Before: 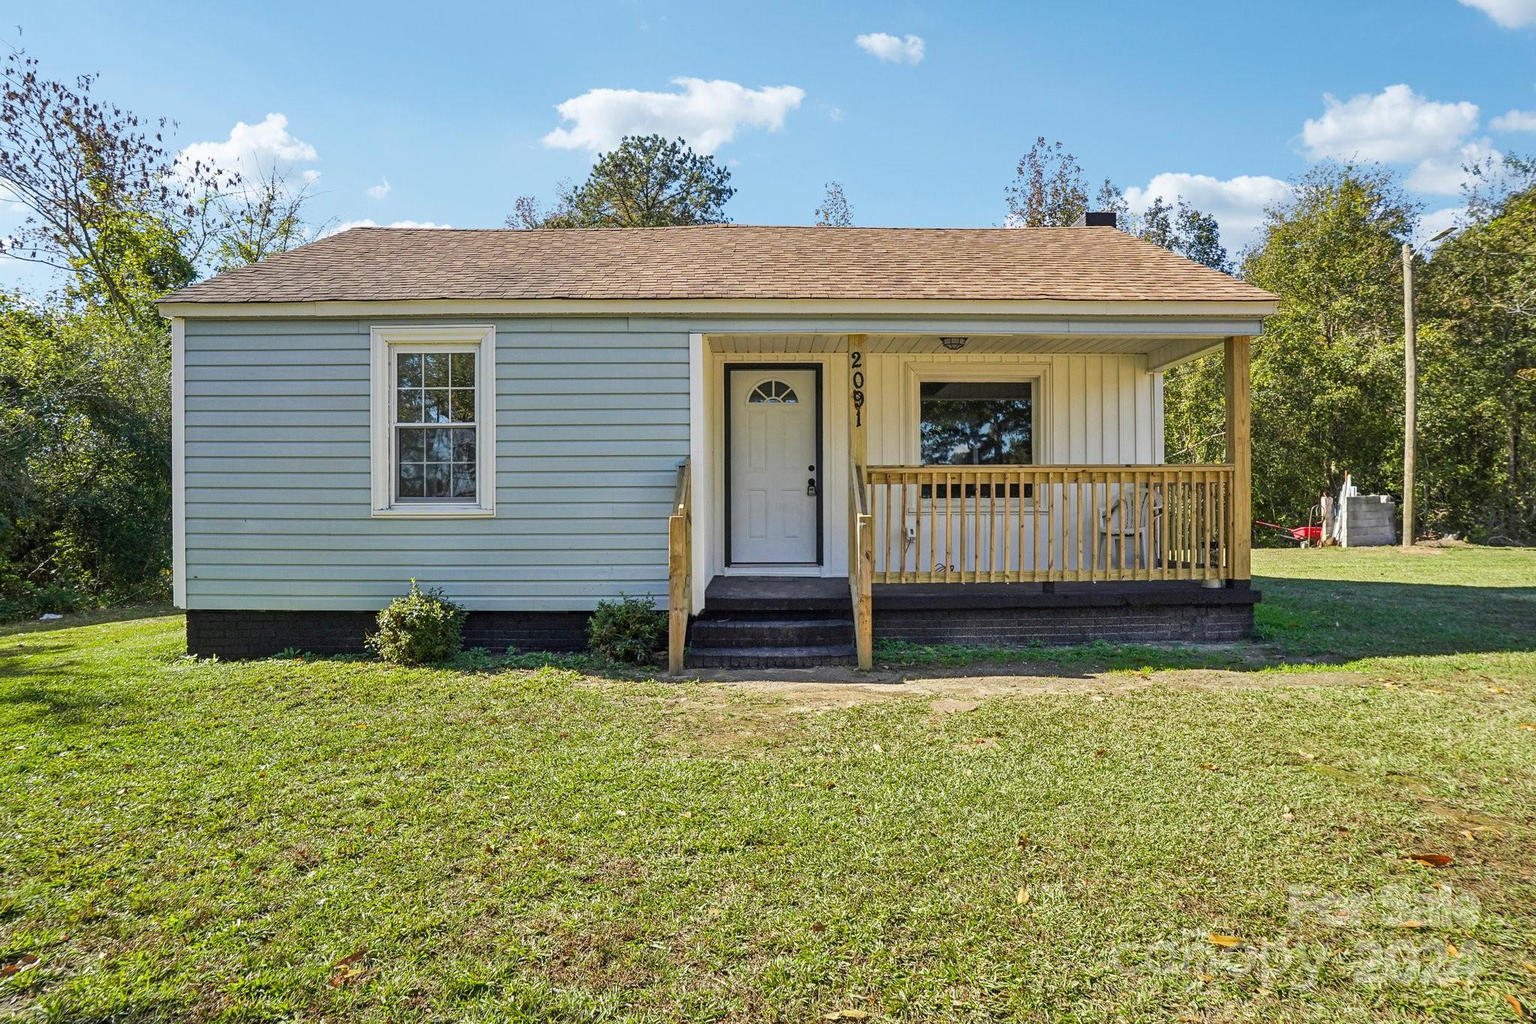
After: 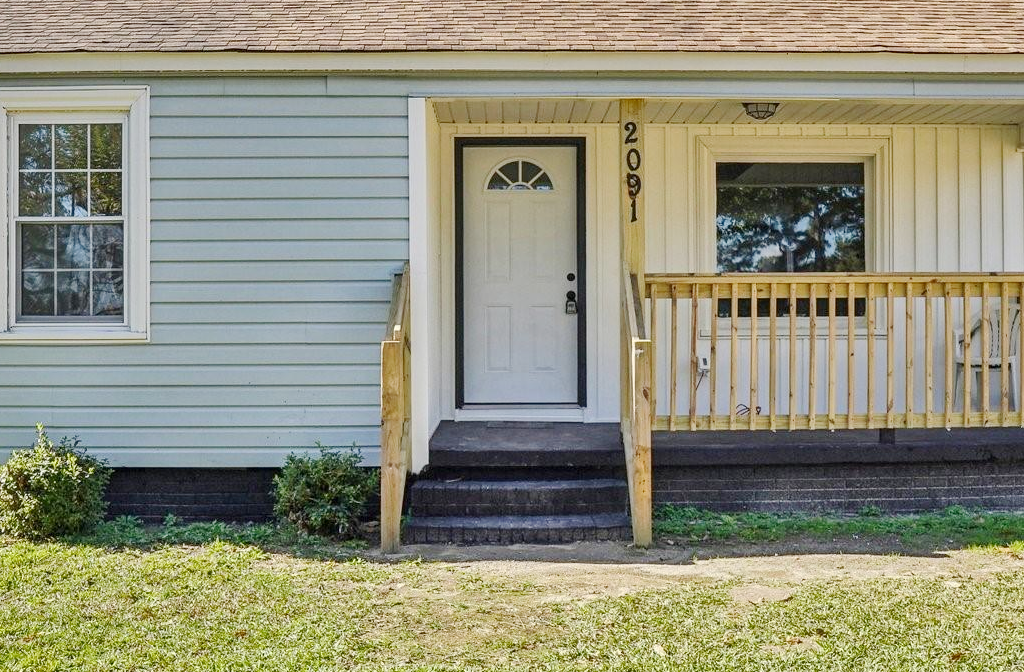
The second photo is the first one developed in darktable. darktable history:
crop: left 24.982%, top 25.432%, right 25.012%, bottom 25.334%
shadows and highlights: soften with gaussian
base curve: curves: ch0 [(0, 0) (0.158, 0.273) (0.879, 0.895) (1, 1)], preserve colors none
